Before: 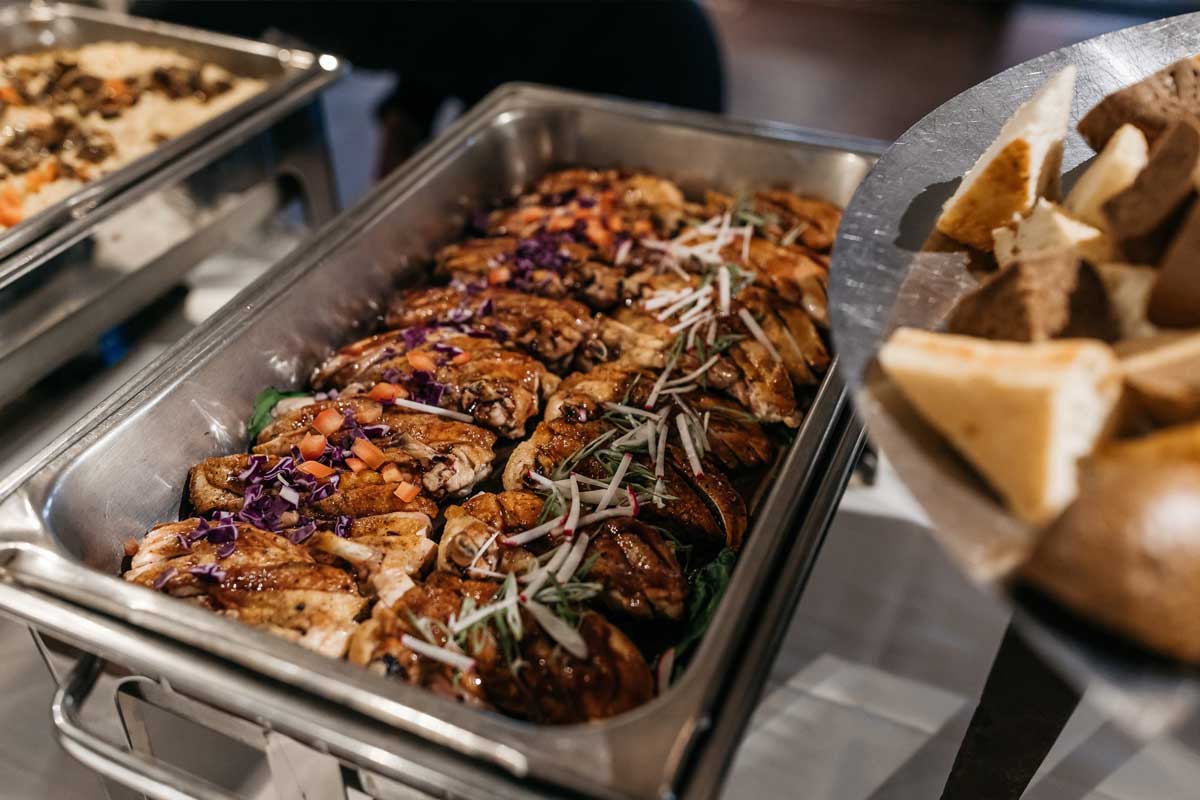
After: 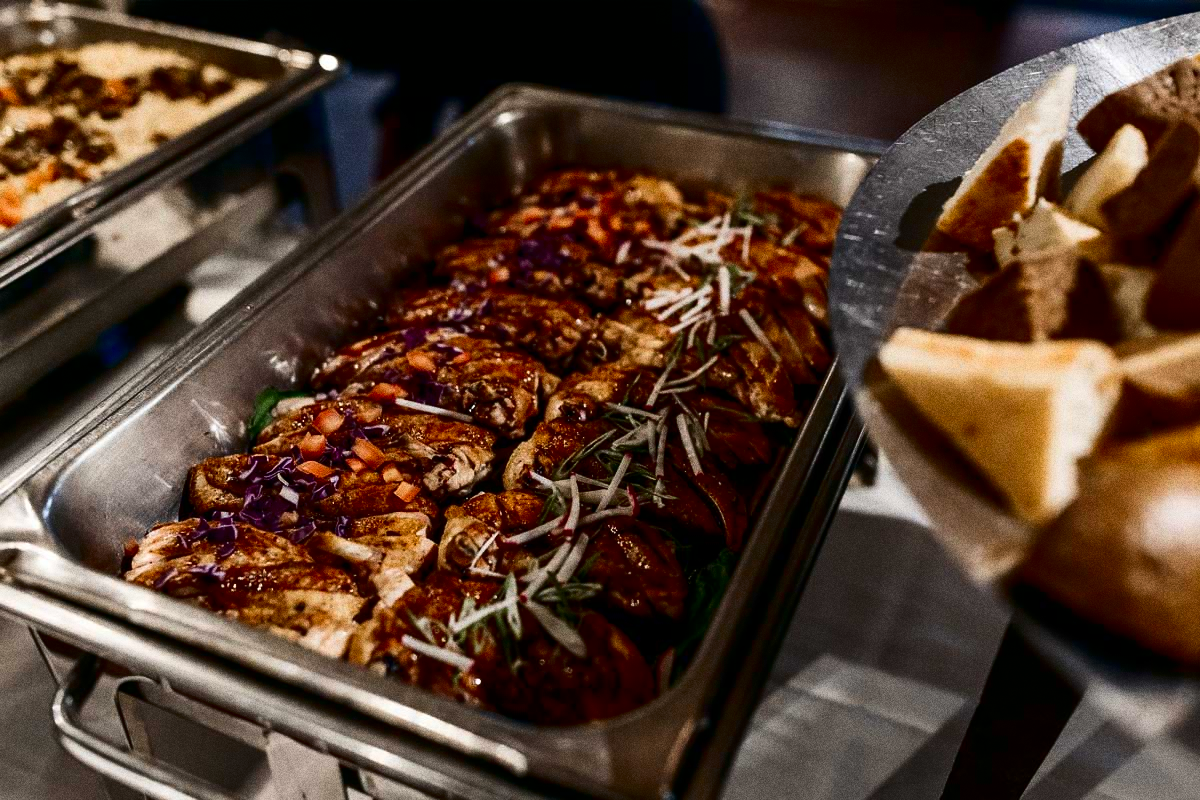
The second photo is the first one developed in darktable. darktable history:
contrast brightness saturation: contrast 0.24, brightness -0.24, saturation 0.14
grain: coarseness 0.09 ISO, strength 40%
